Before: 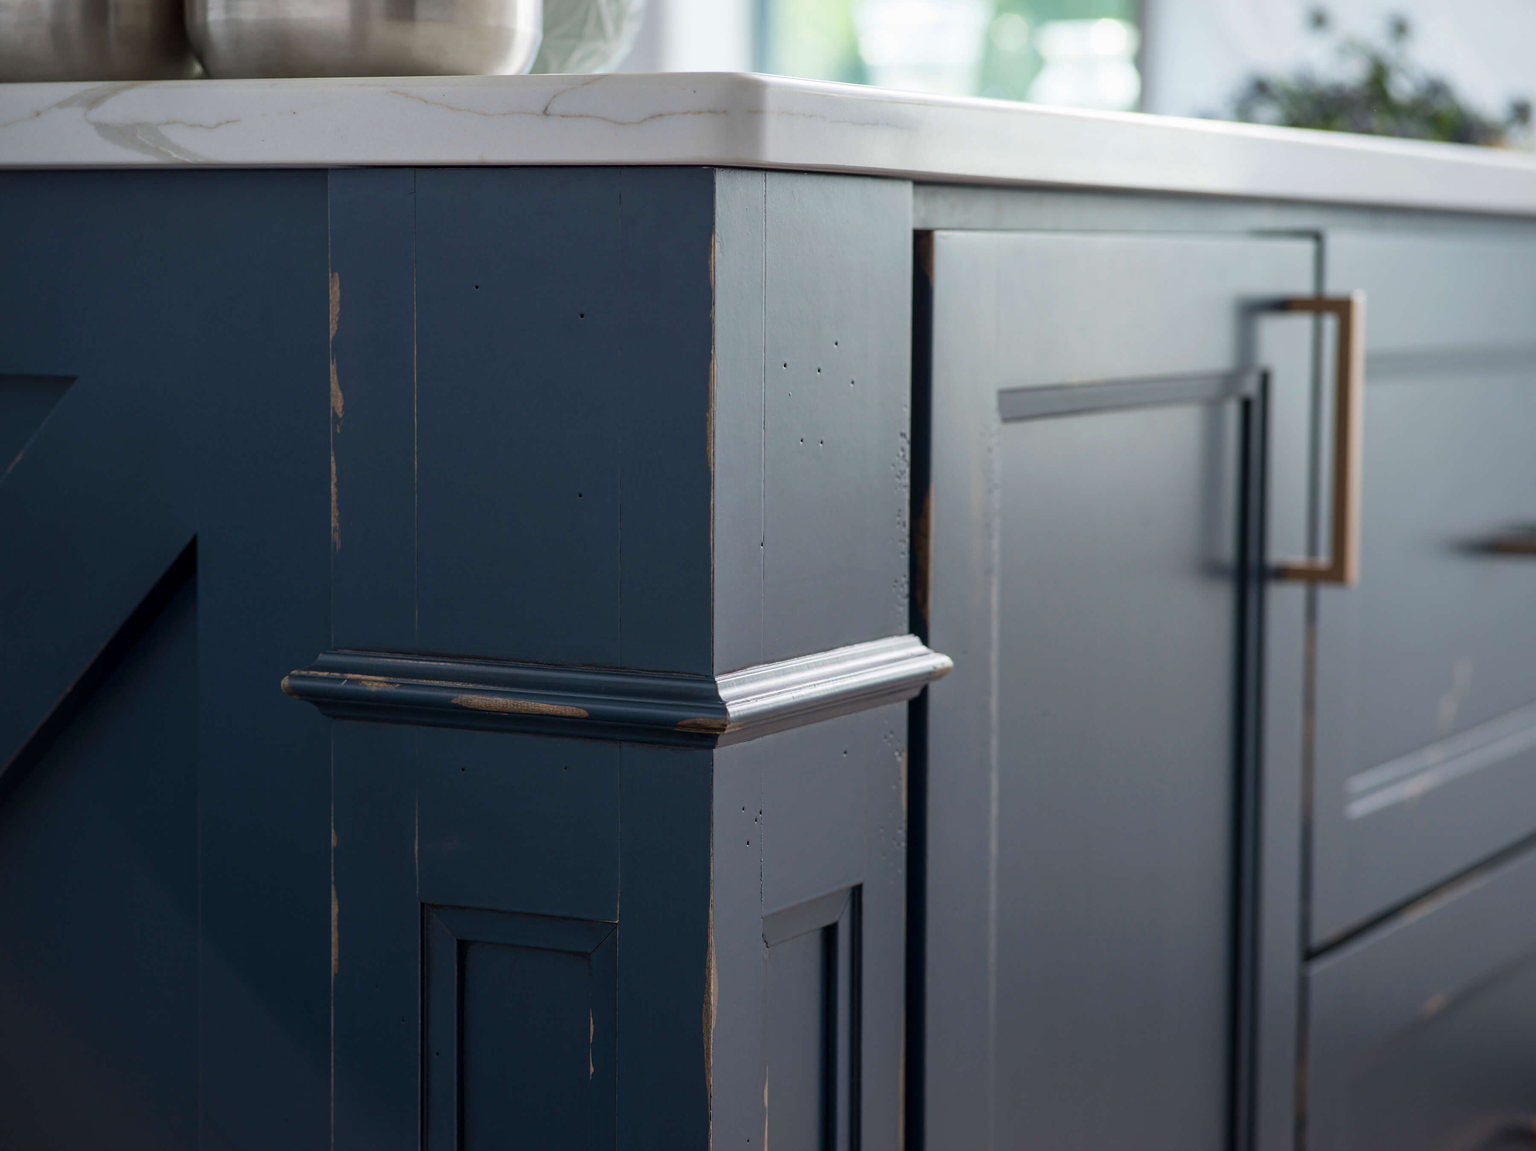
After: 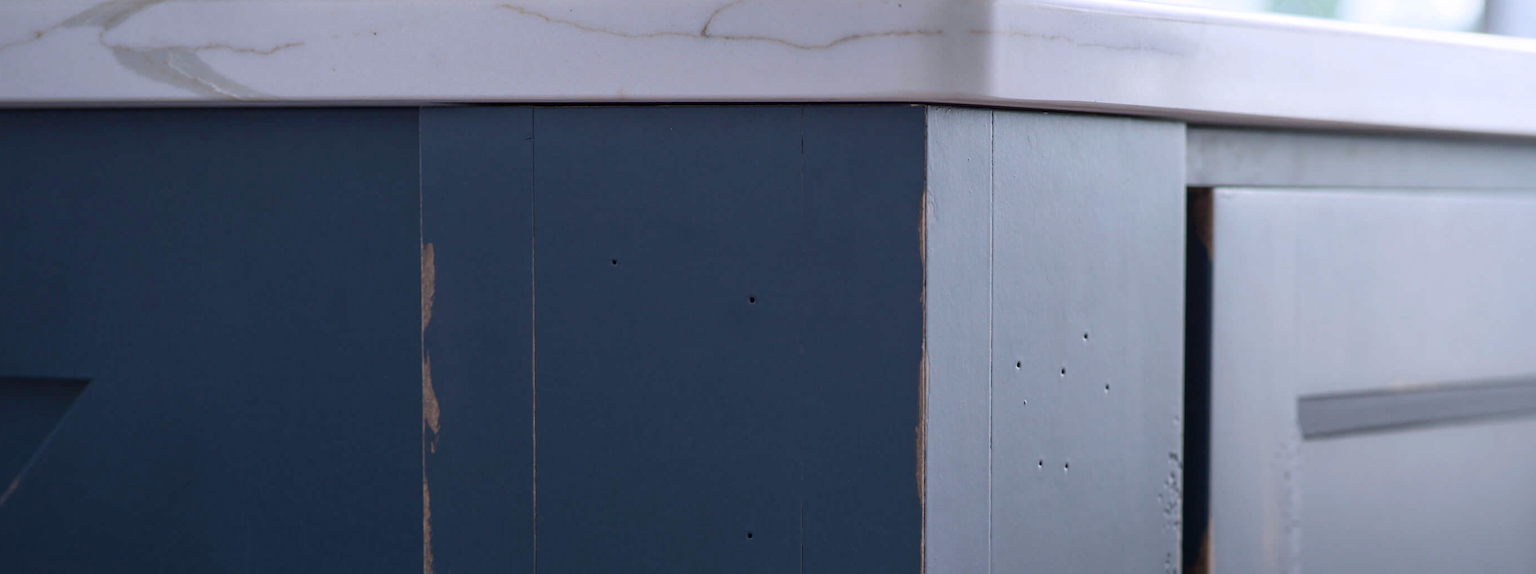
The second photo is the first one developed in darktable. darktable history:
crop: left 0.579%, top 7.627%, right 23.167%, bottom 54.275%
rotate and perspective: automatic cropping original format, crop left 0, crop top 0
white balance: red 1.004, blue 1.096
